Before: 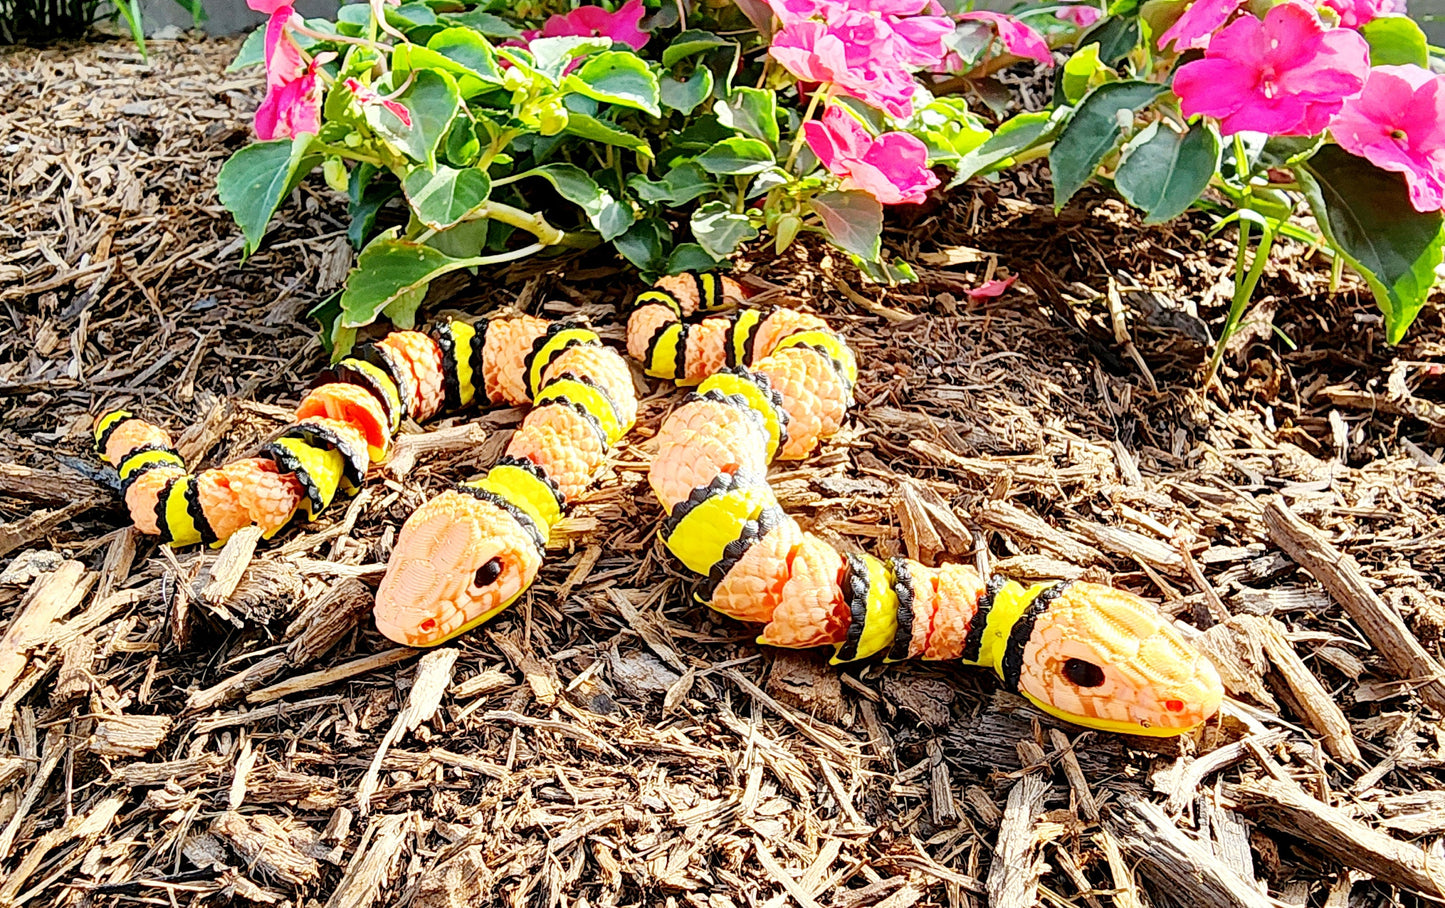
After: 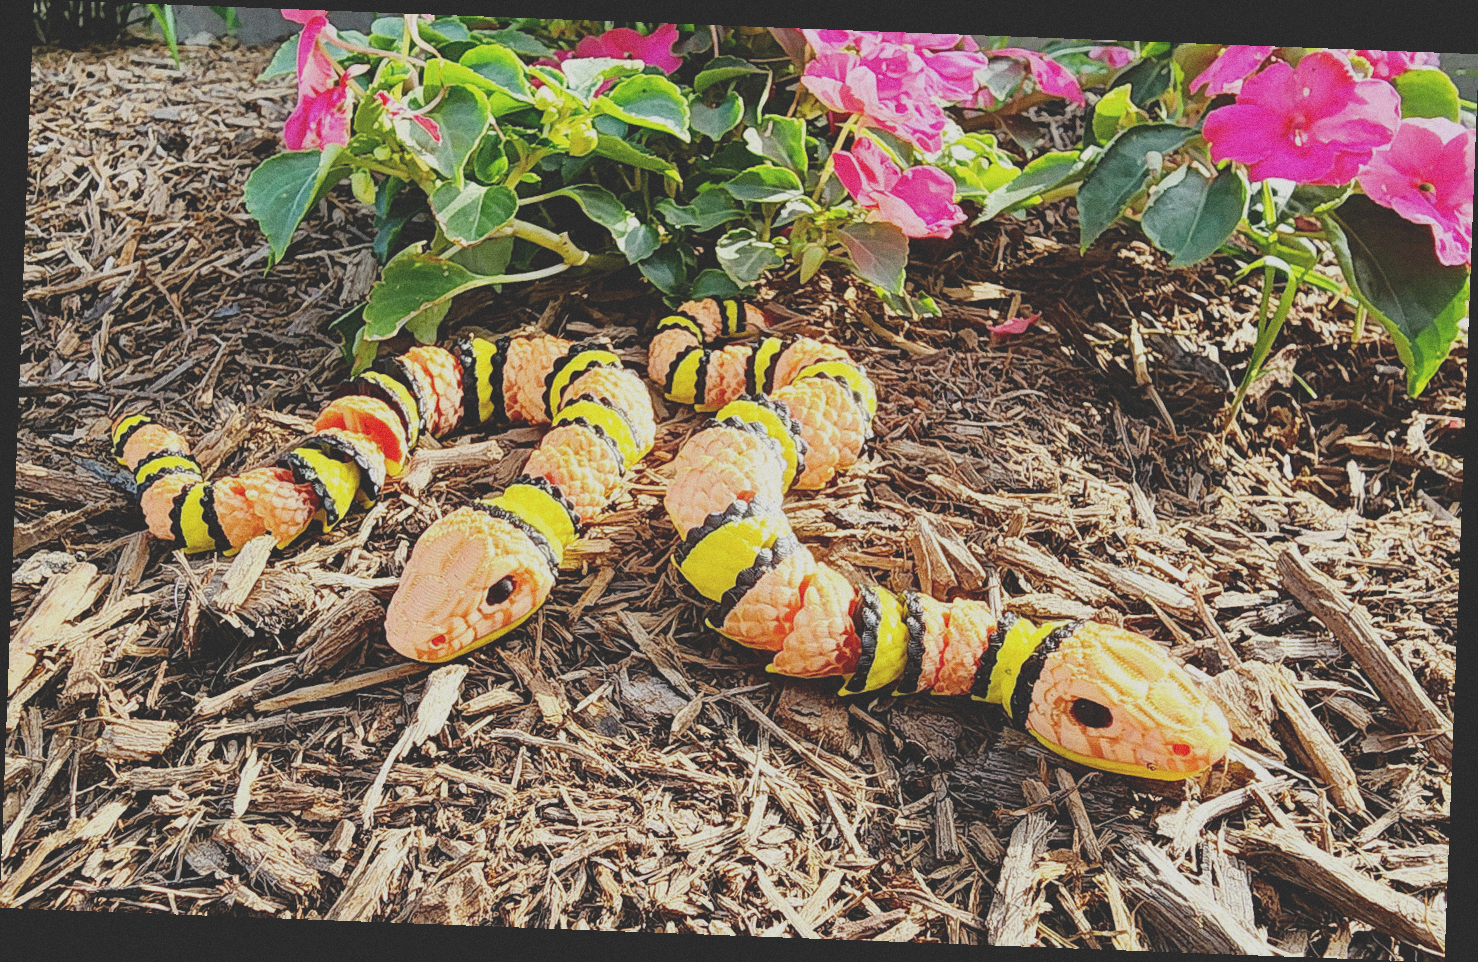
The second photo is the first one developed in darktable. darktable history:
rotate and perspective: rotation 2.17°, automatic cropping off
grain: coarseness 0.09 ISO
exposure: black level correction -0.036, exposure -0.497 EV, compensate highlight preservation false
